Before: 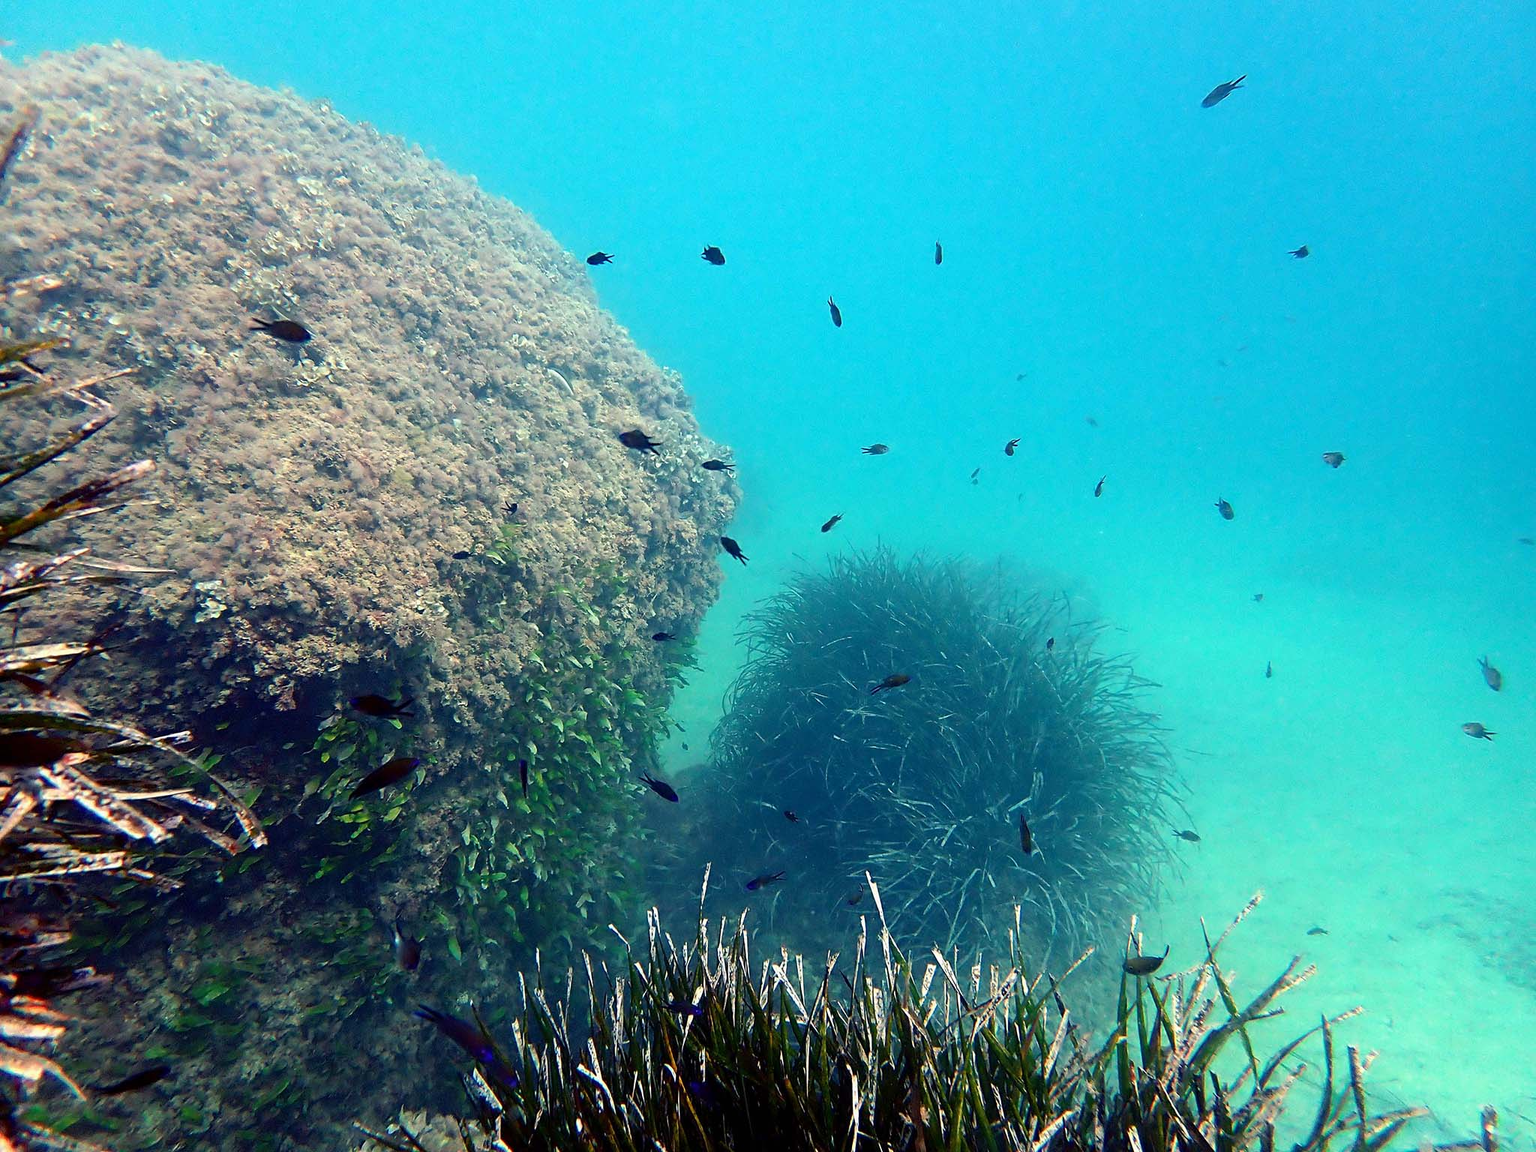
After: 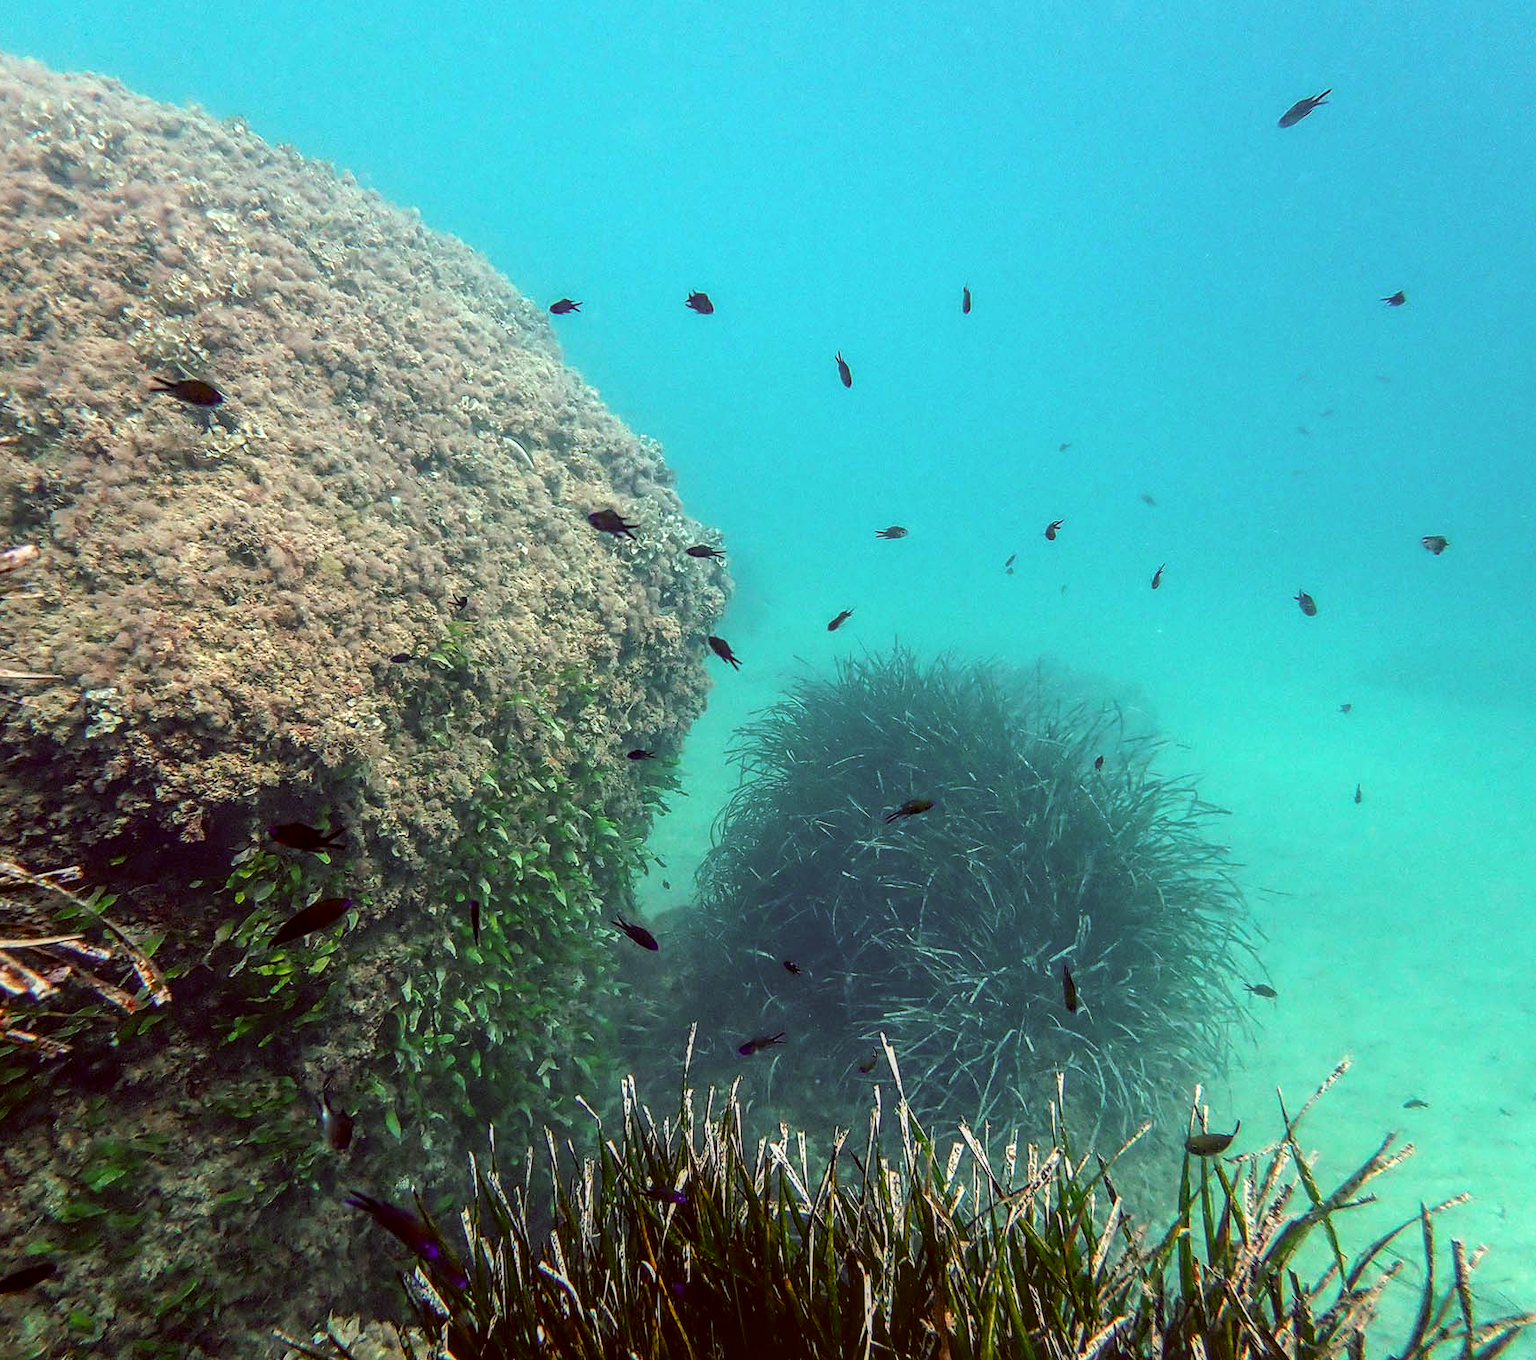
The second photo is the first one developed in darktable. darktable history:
tone equalizer: on, module defaults
local contrast: highlights 0%, shadows 0%, detail 133%
crop: left 8.026%, right 7.374%
color correction: highlights a* -0.482, highlights b* 0.161, shadows a* 4.66, shadows b* 20.72
